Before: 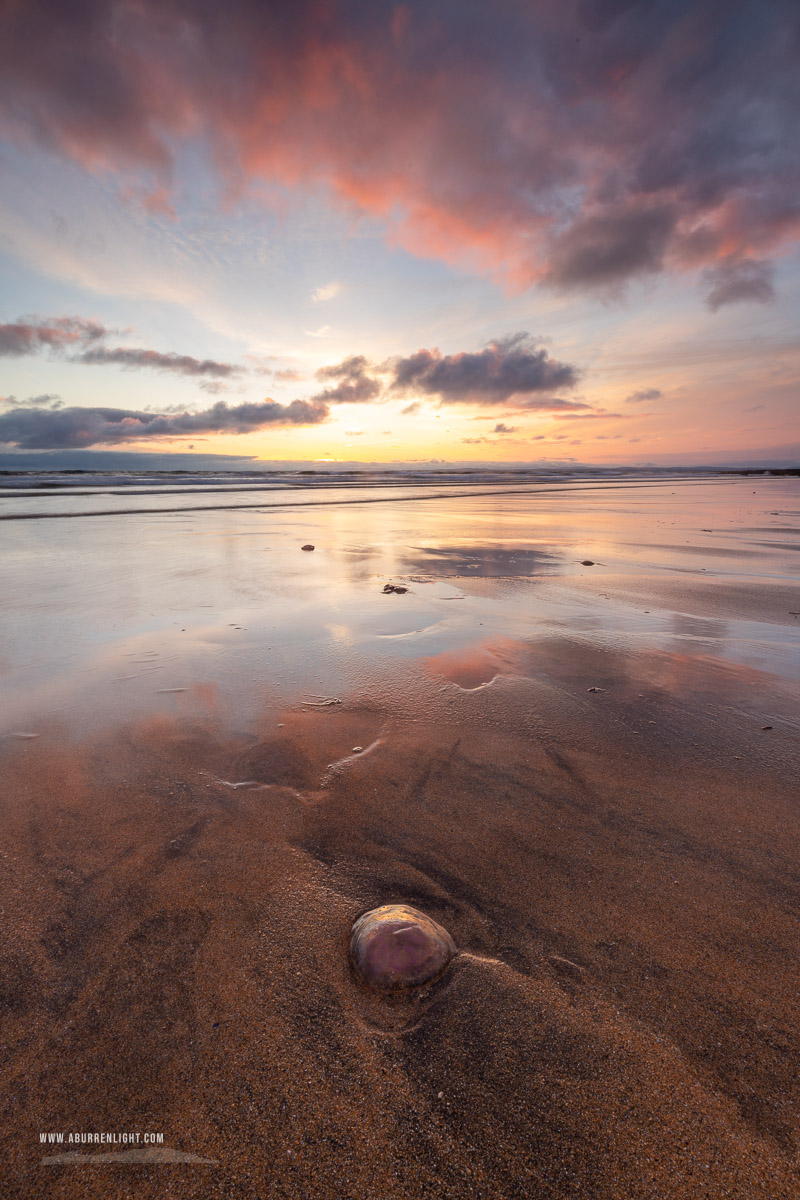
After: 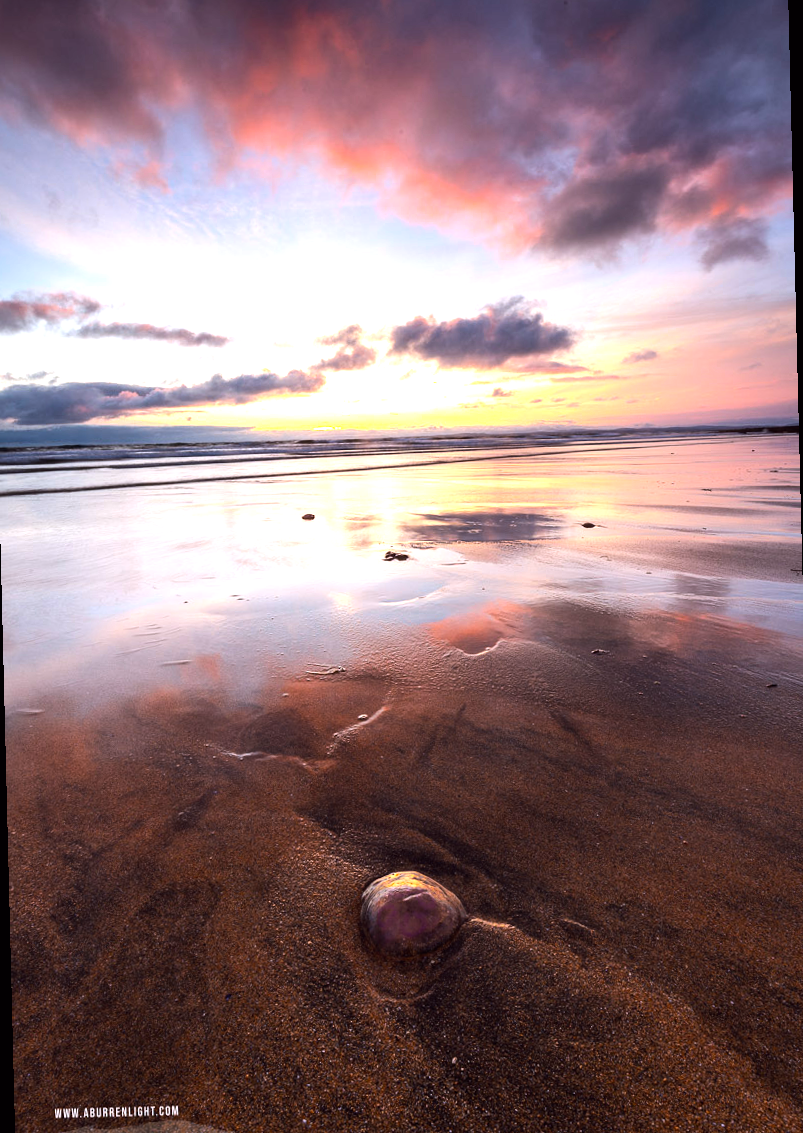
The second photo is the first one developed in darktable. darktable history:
white balance: red 0.984, blue 1.059
tone equalizer: -8 EV -0.75 EV, -7 EV -0.7 EV, -6 EV -0.6 EV, -5 EV -0.4 EV, -3 EV 0.4 EV, -2 EV 0.6 EV, -1 EV 0.7 EV, +0 EV 0.75 EV, edges refinement/feathering 500, mask exposure compensation -1.57 EV, preserve details no
color balance: lift [1, 1.001, 0.999, 1.001], gamma [1, 1.004, 1.007, 0.993], gain [1, 0.991, 0.987, 1.013], contrast 10%, output saturation 120%
rotate and perspective: rotation -1.42°, crop left 0.016, crop right 0.984, crop top 0.035, crop bottom 0.965
